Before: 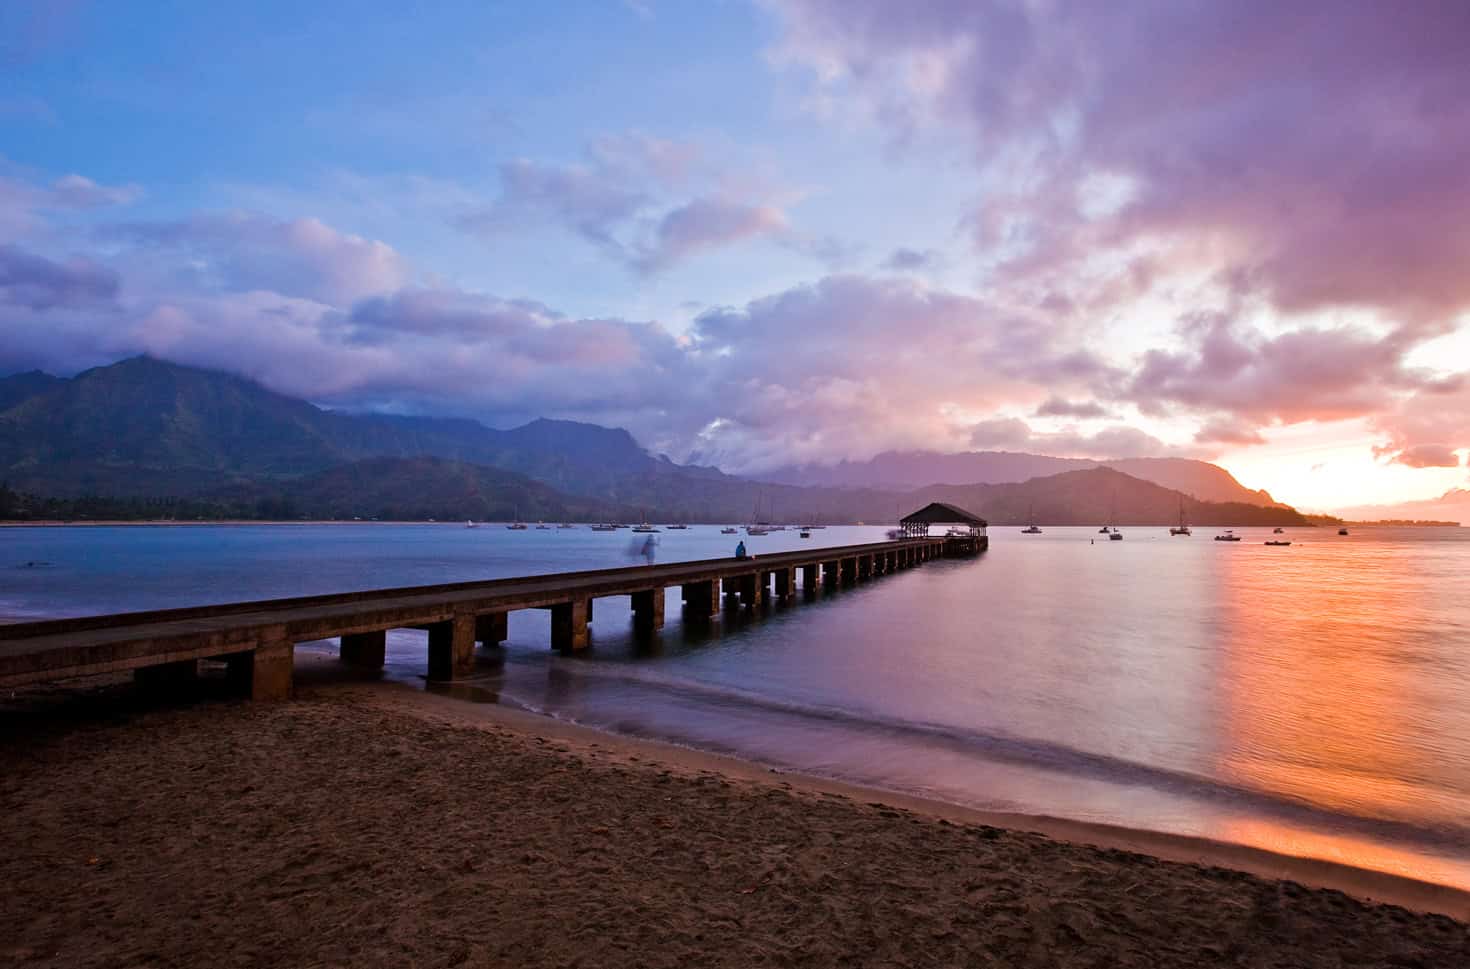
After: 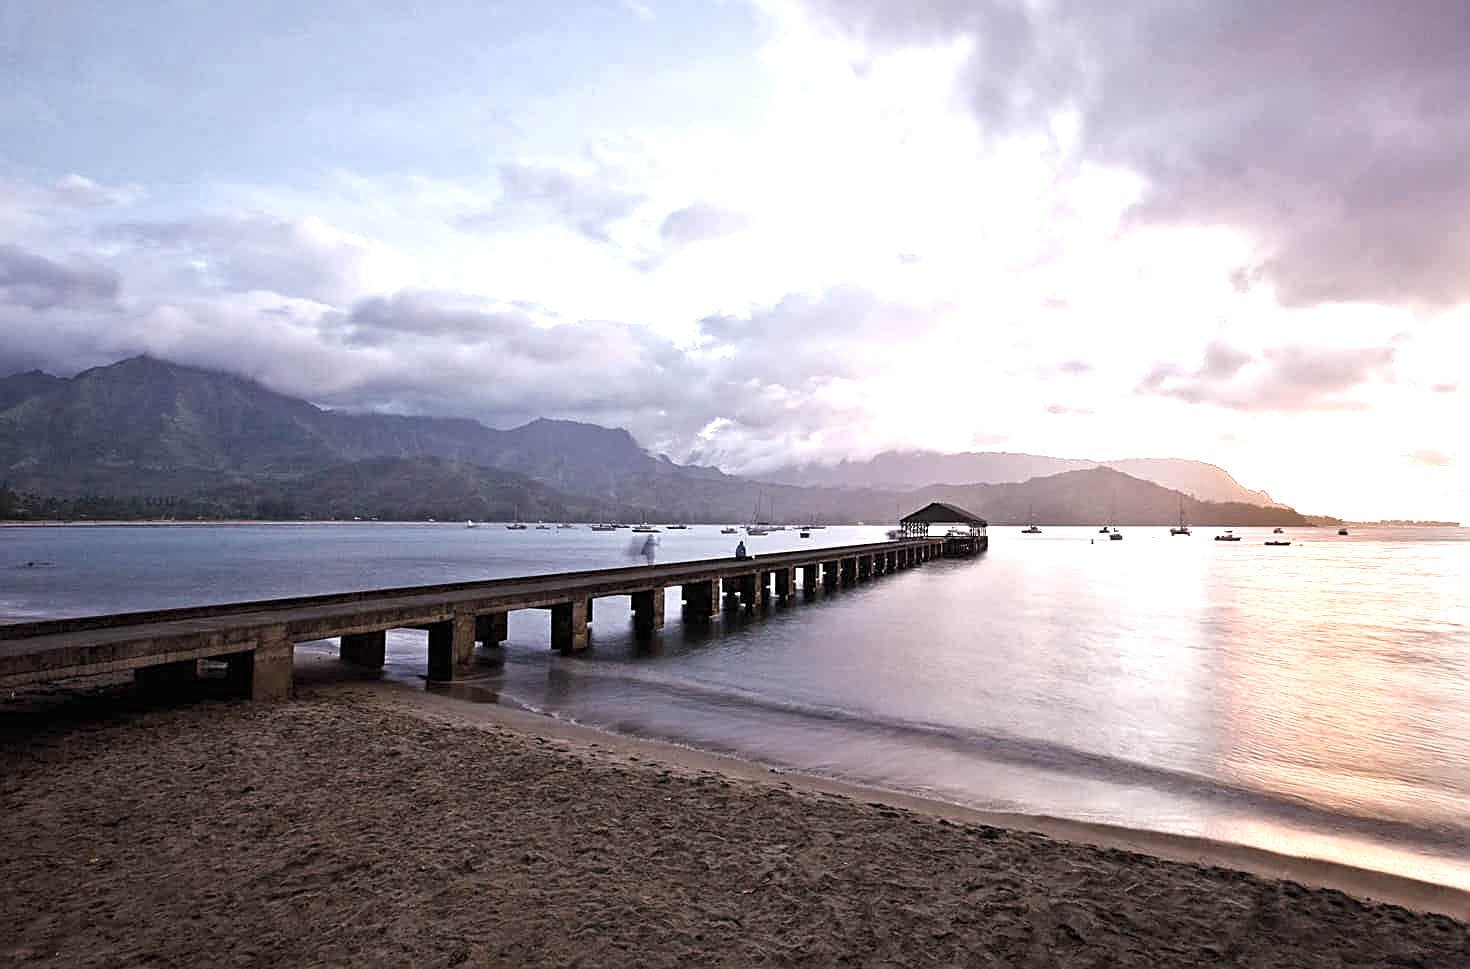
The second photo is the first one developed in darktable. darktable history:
shadows and highlights: radius 126.04, shadows 21.24, highlights -22.79, highlights color adjustment 0.188%, low approximation 0.01
sharpen: on, module defaults
exposure: black level correction 0, exposure 1.199 EV, compensate exposure bias true, compensate highlight preservation false
color balance rgb: perceptual saturation grading › global saturation 27.405%, perceptual saturation grading › highlights -28.5%, perceptual saturation grading › mid-tones 15.167%, perceptual saturation grading › shadows 33.075%, global vibrance 9.98%
color zones: curves: ch1 [(0, 0.153) (0.143, 0.15) (0.286, 0.151) (0.429, 0.152) (0.571, 0.152) (0.714, 0.151) (0.857, 0.151) (1, 0.153)]
